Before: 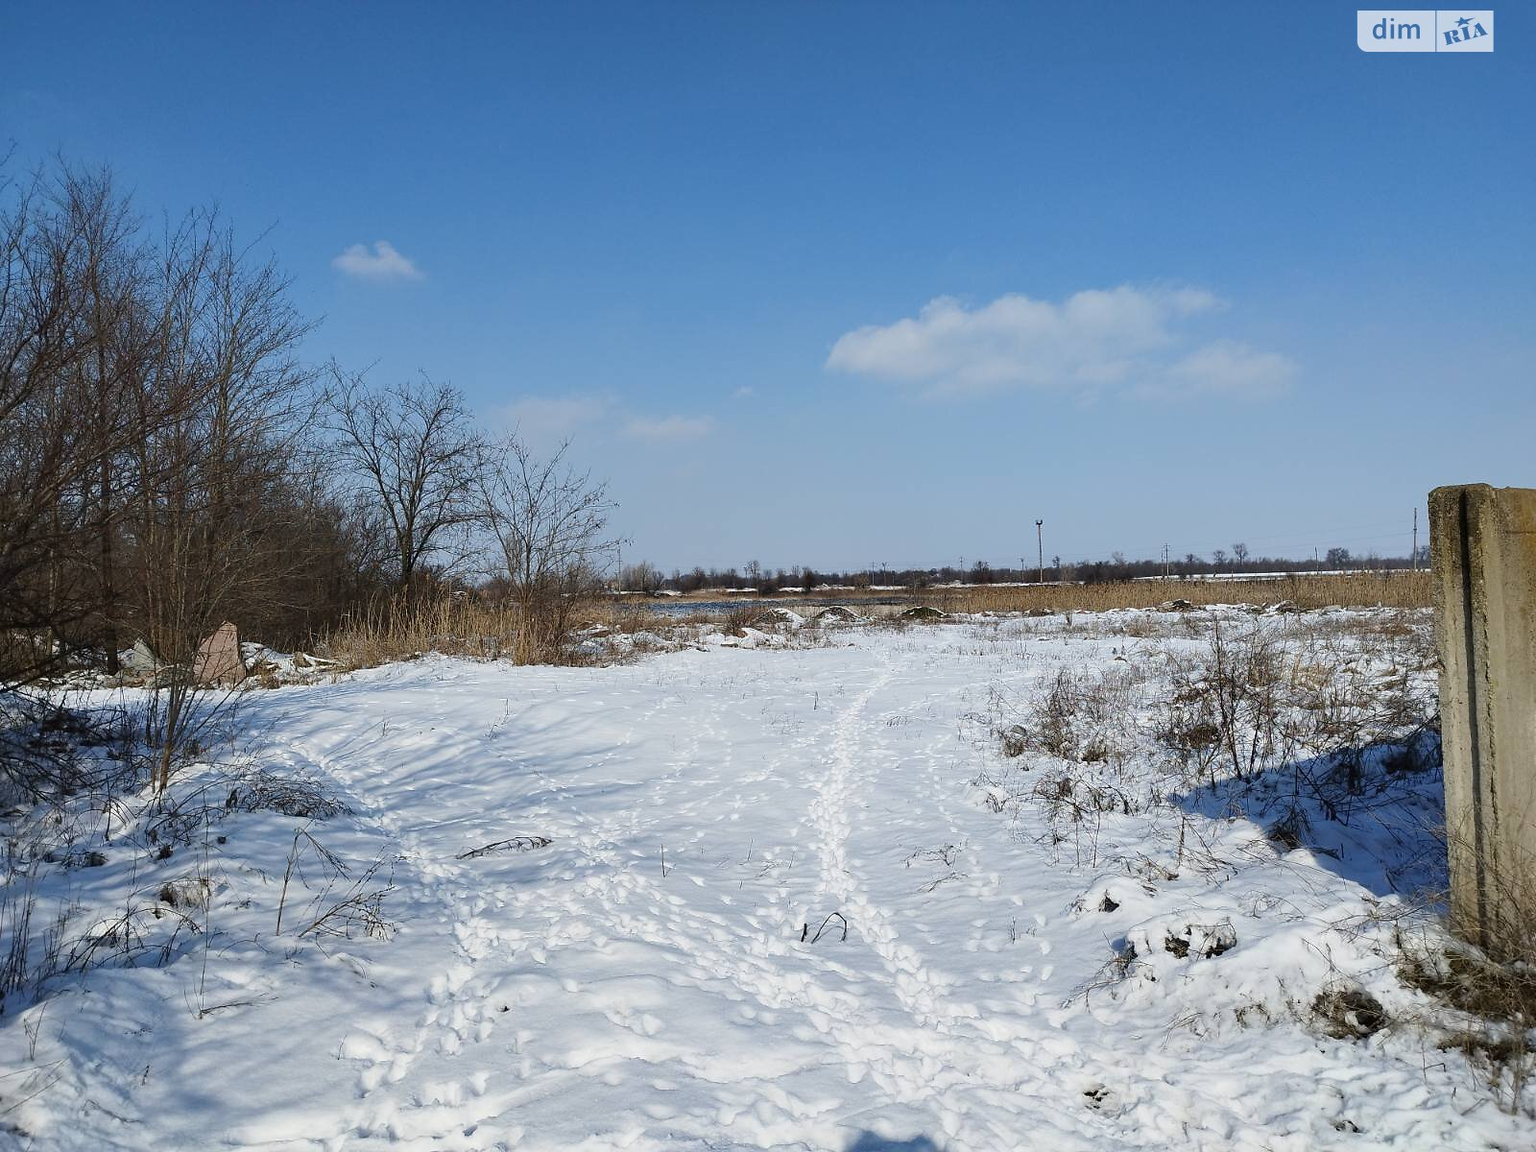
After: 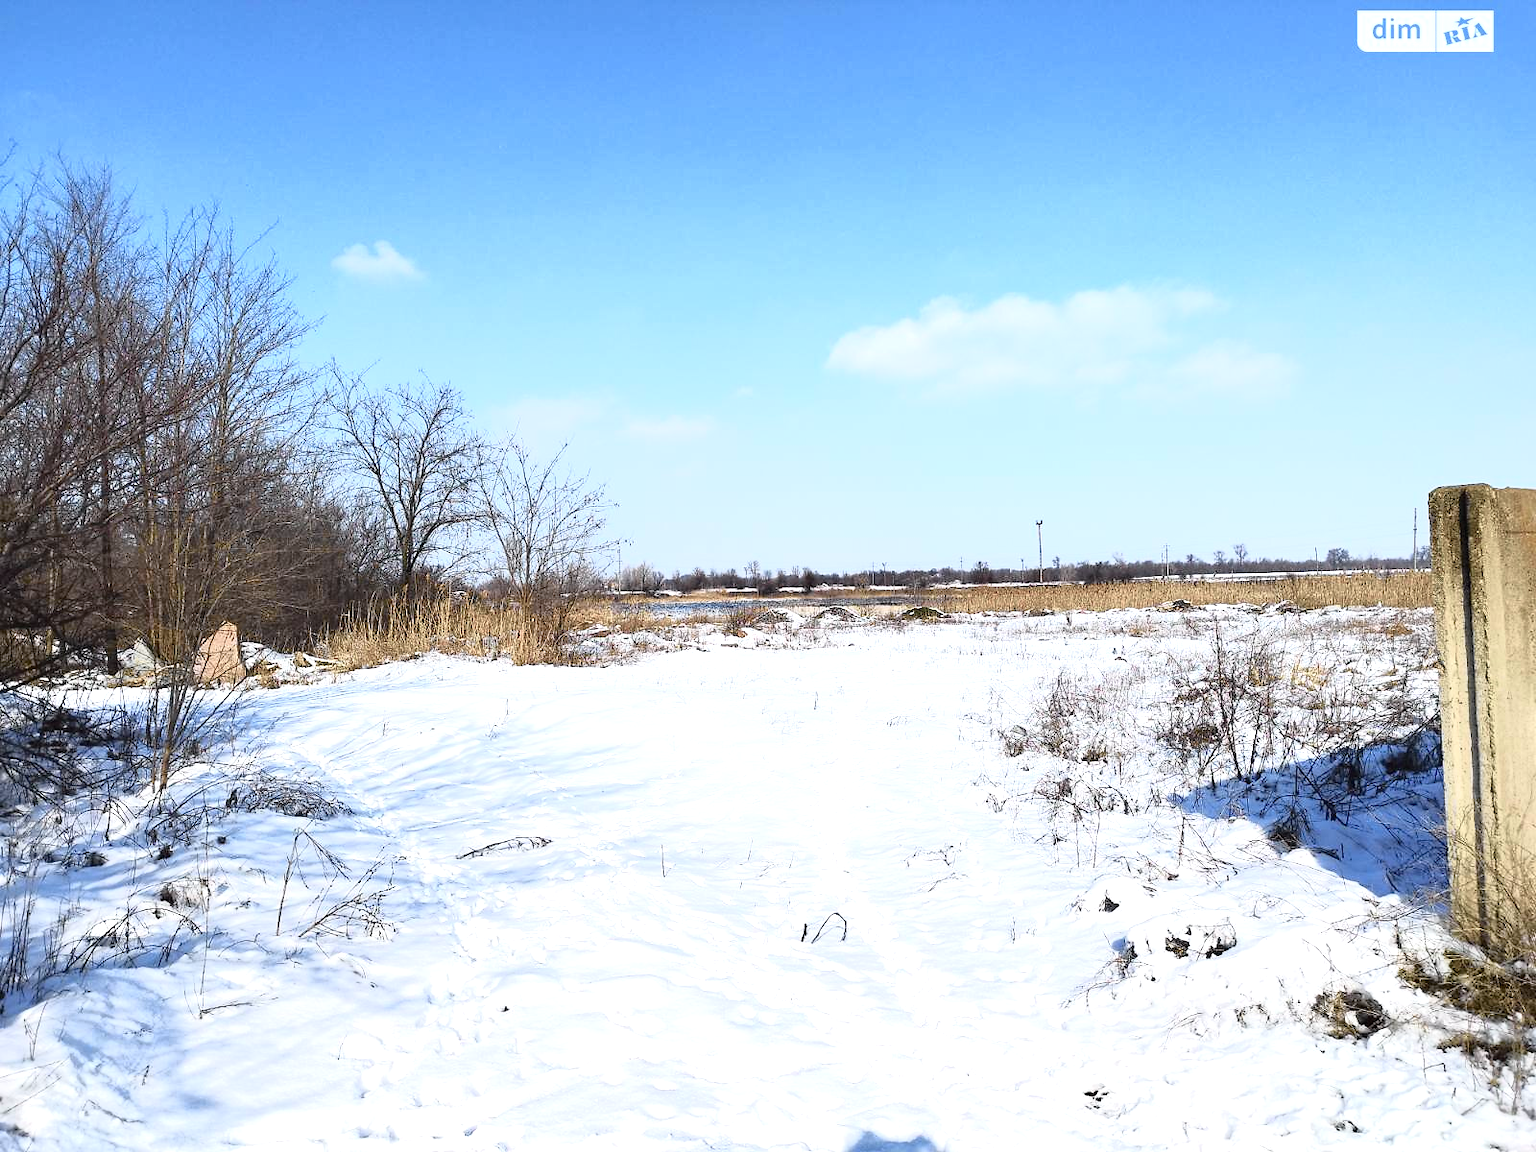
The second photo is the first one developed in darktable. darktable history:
exposure: black level correction 0, exposure 1.1 EV, compensate exposure bias true, compensate highlight preservation false
tone curve: curves: ch0 [(0, 0) (0.105, 0.08) (0.195, 0.18) (0.283, 0.288) (0.384, 0.419) (0.485, 0.531) (0.638, 0.69) (0.795, 0.879) (1, 0.977)]; ch1 [(0, 0) (0.161, 0.092) (0.35, 0.33) (0.379, 0.401) (0.456, 0.469) (0.498, 0.503) (0.531, 0.537) (0.596, 0.621) (0.635, 0.655) (1, 1)]; ch2 [(0, 0) (0.371, 0.362) (0.437, 0.437) (0.483, 0.484) (0.53, 0.515) (0.56, 0.58) (0.622, 0.606) (1, 1)], color space Lab, independent channels, preserve colors none
